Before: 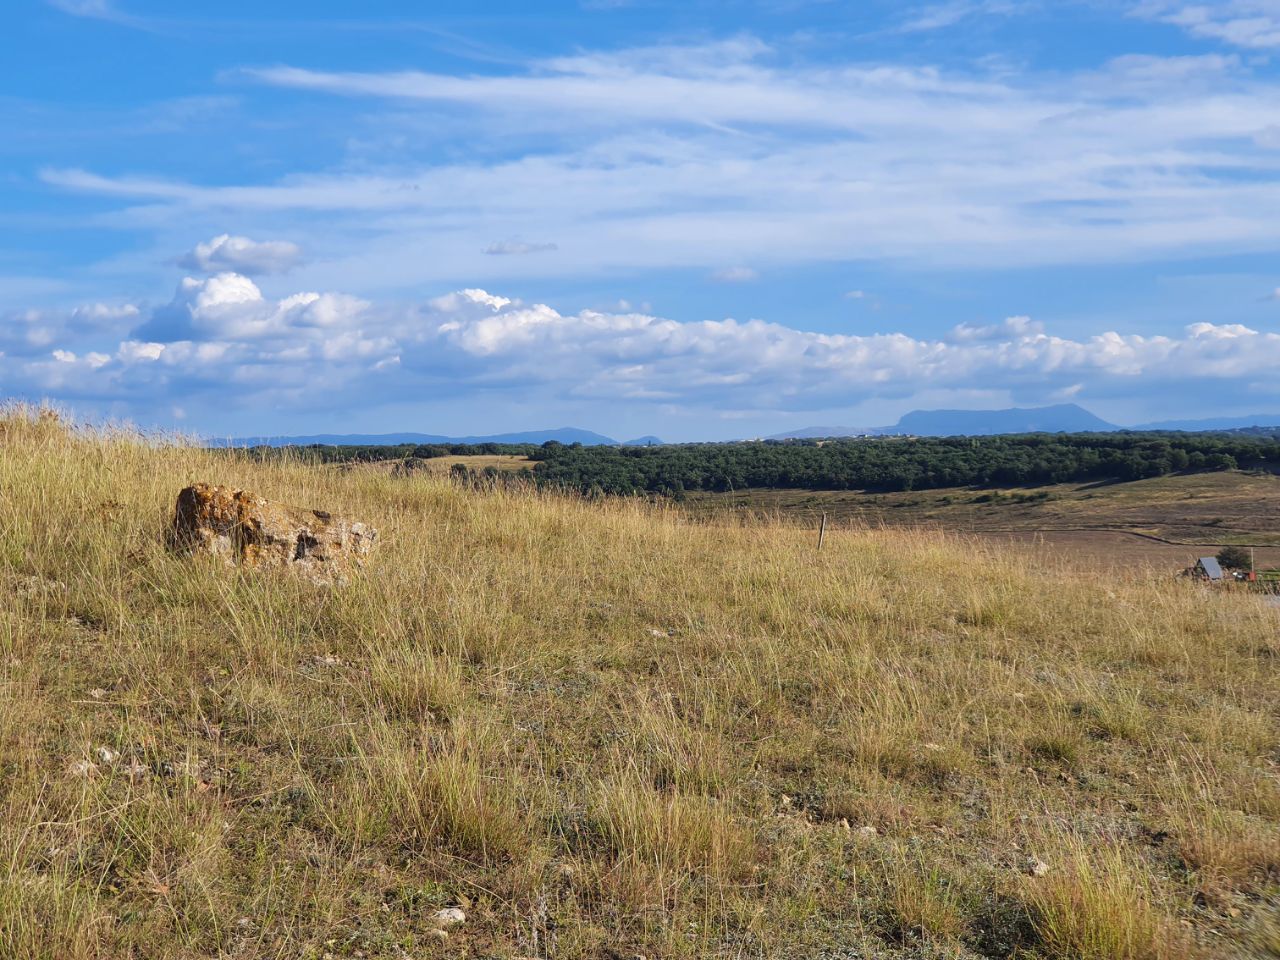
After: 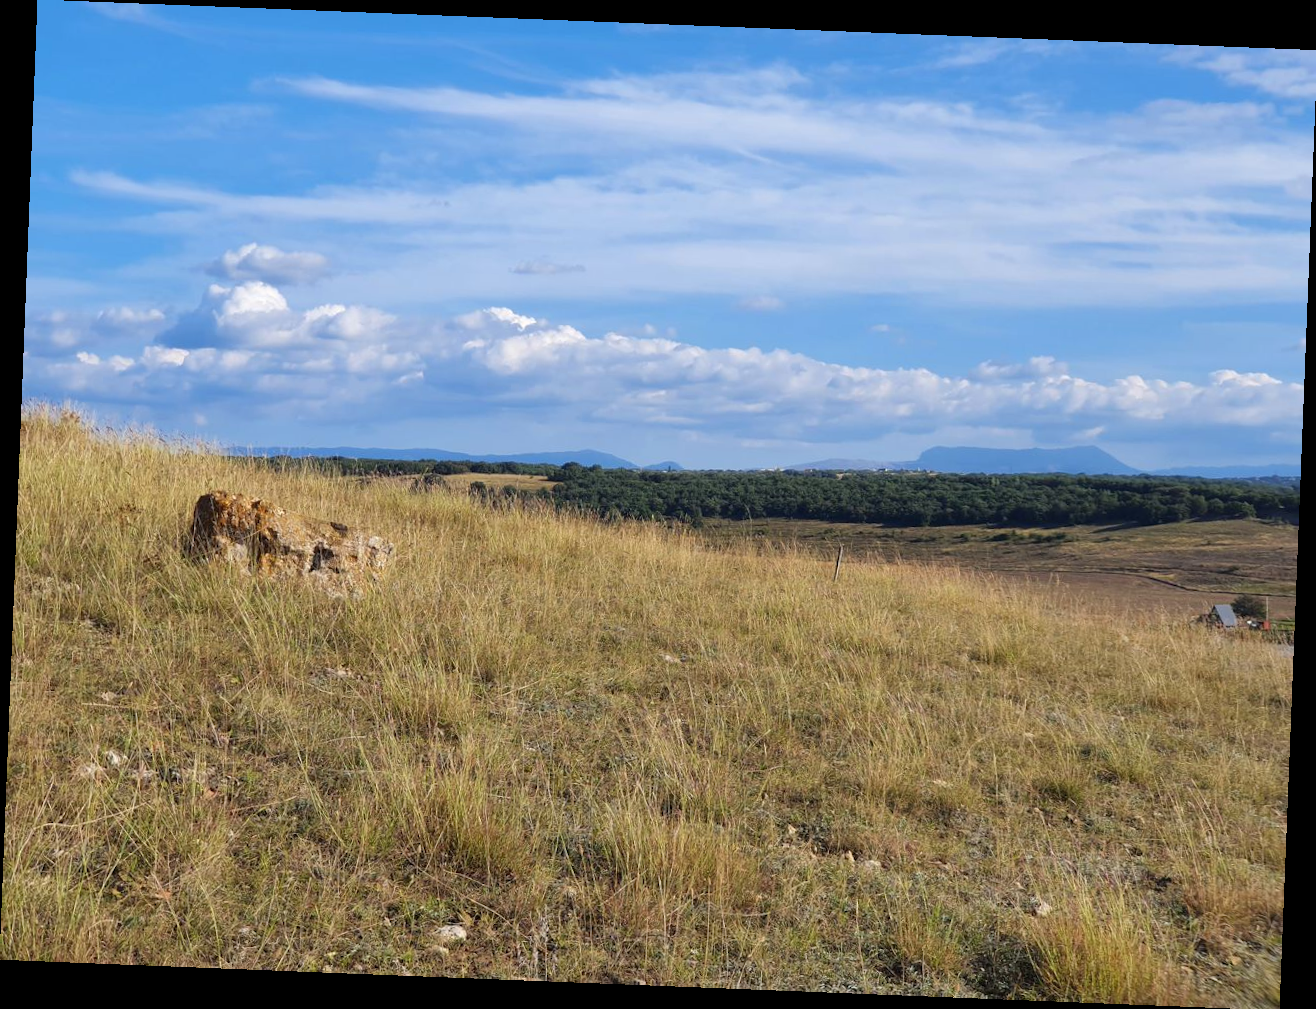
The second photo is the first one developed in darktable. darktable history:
rotate and perspective: rotation 2.27°, automatic cropping off
tone equalizer: on, module defaults
